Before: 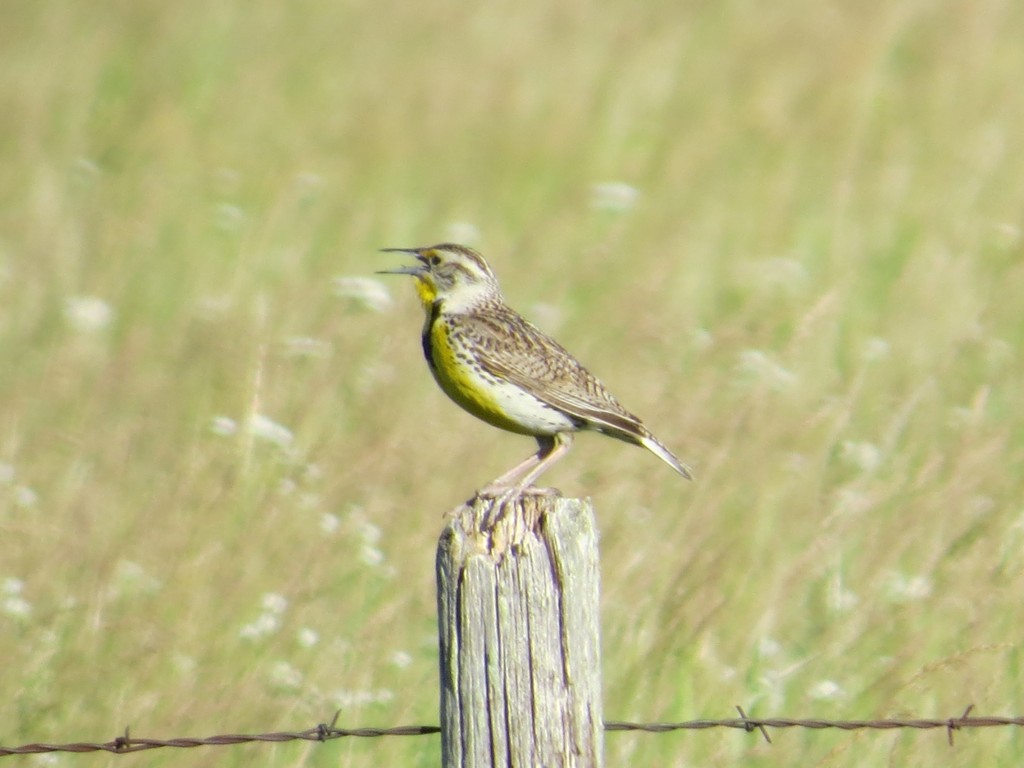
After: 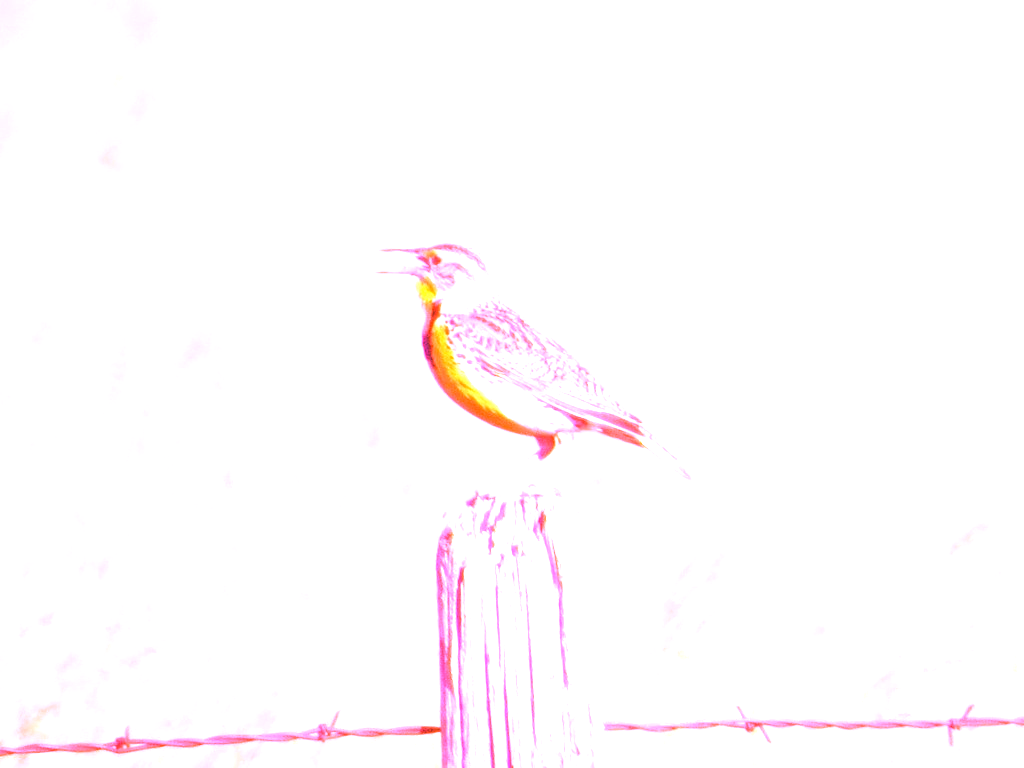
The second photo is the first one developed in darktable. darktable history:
exposure: black level correction 0, exposure 1.379 EV, compensate exposure bias true, compensate highlight preservation false
white balance: red 4.26, blue 1.802
